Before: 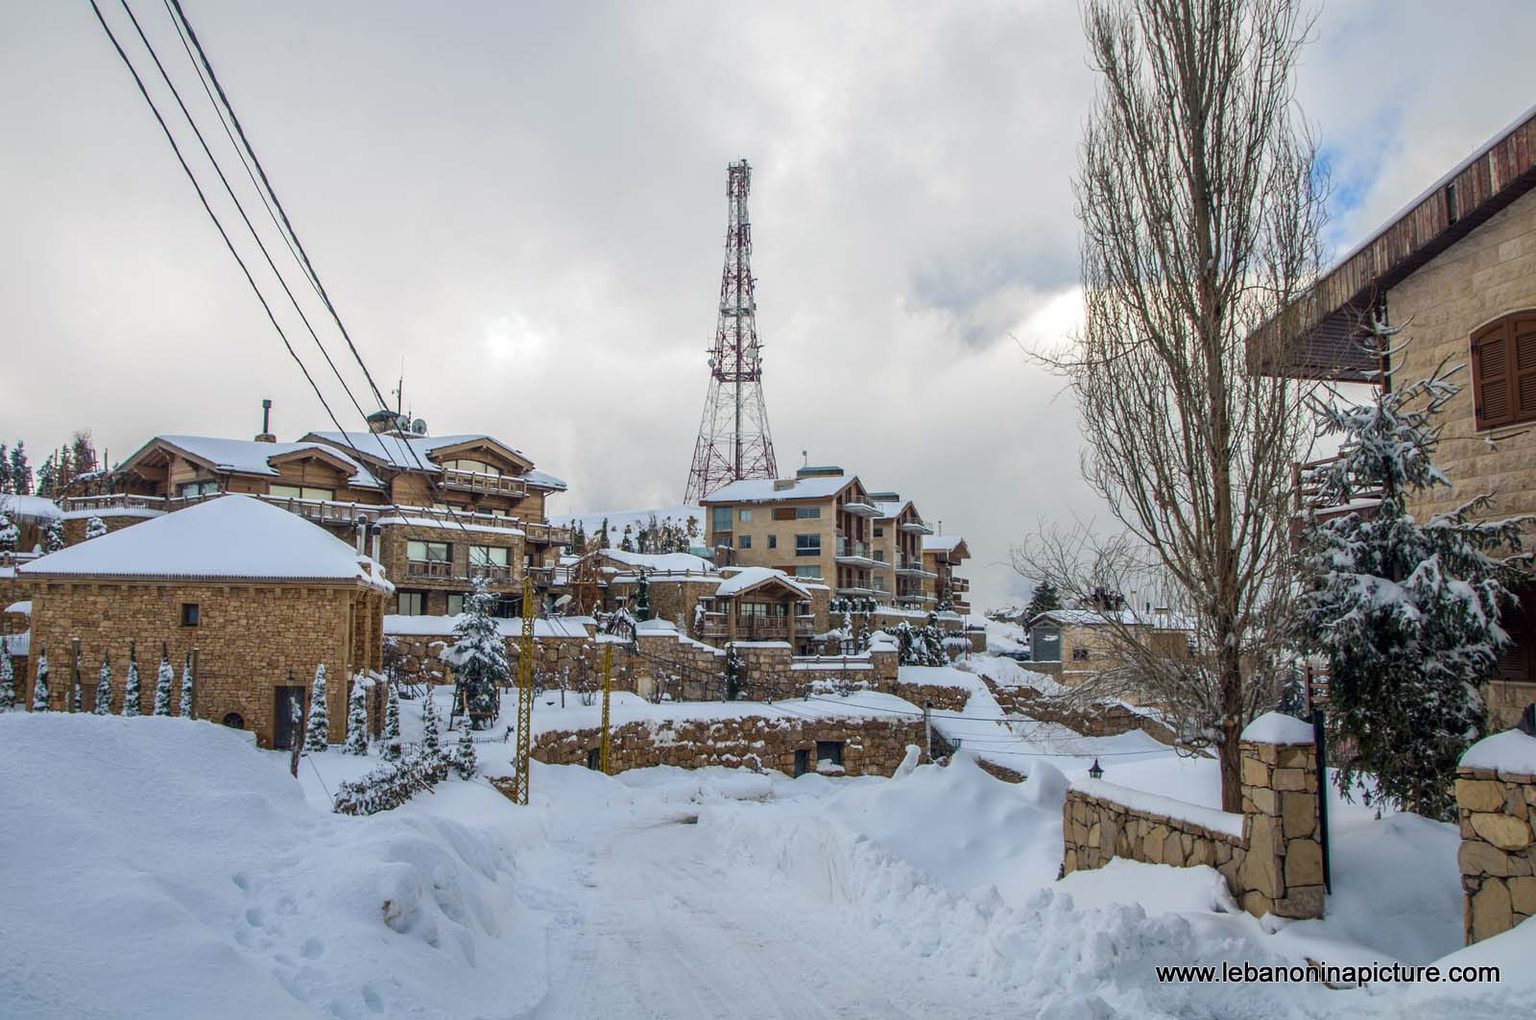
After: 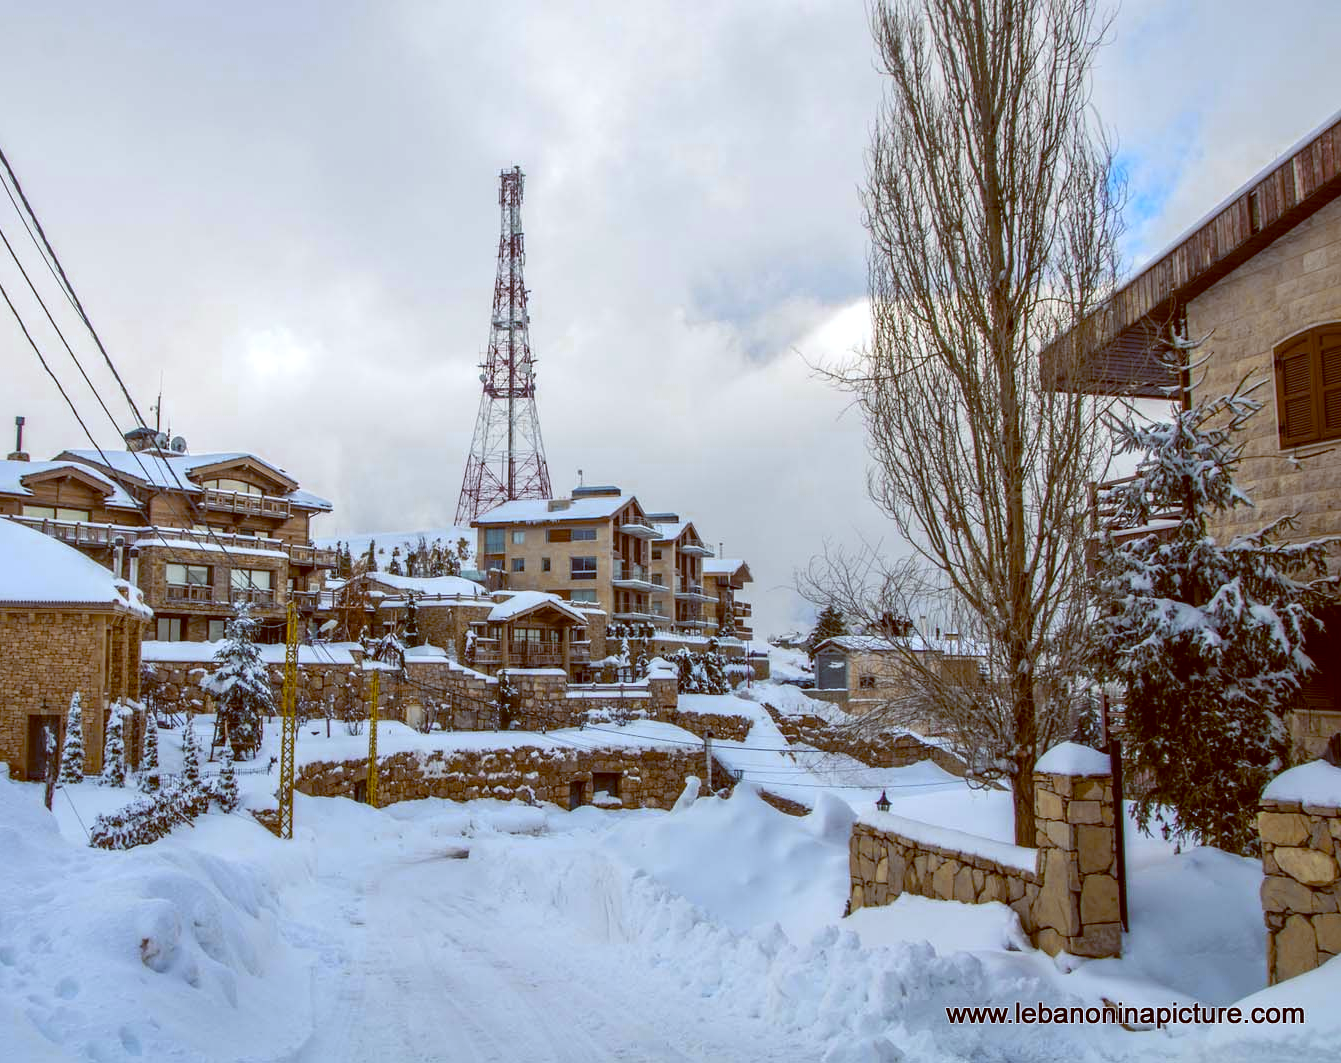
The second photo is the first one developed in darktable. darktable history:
color balance: lift [1, 1.015, 1.004, 0.985], gamma [1, 0.958, 0.971, 1.042], gain [1, 0.956, 0.977, 1.044]
crop: left 16.145%
color zones: curves: ch0 [(0, 0.485) (0.178, 0.476) (0.261, 0.623) (0.411, 0.403) (0.708, 0.603) (0.934, 0.412)]; ch1 [(0.003, 0.485) (0.149, 0.496) (0.229, 0.584) (0.326, 0.551) (0.484, 0.262) (0.757, 0.643)]
